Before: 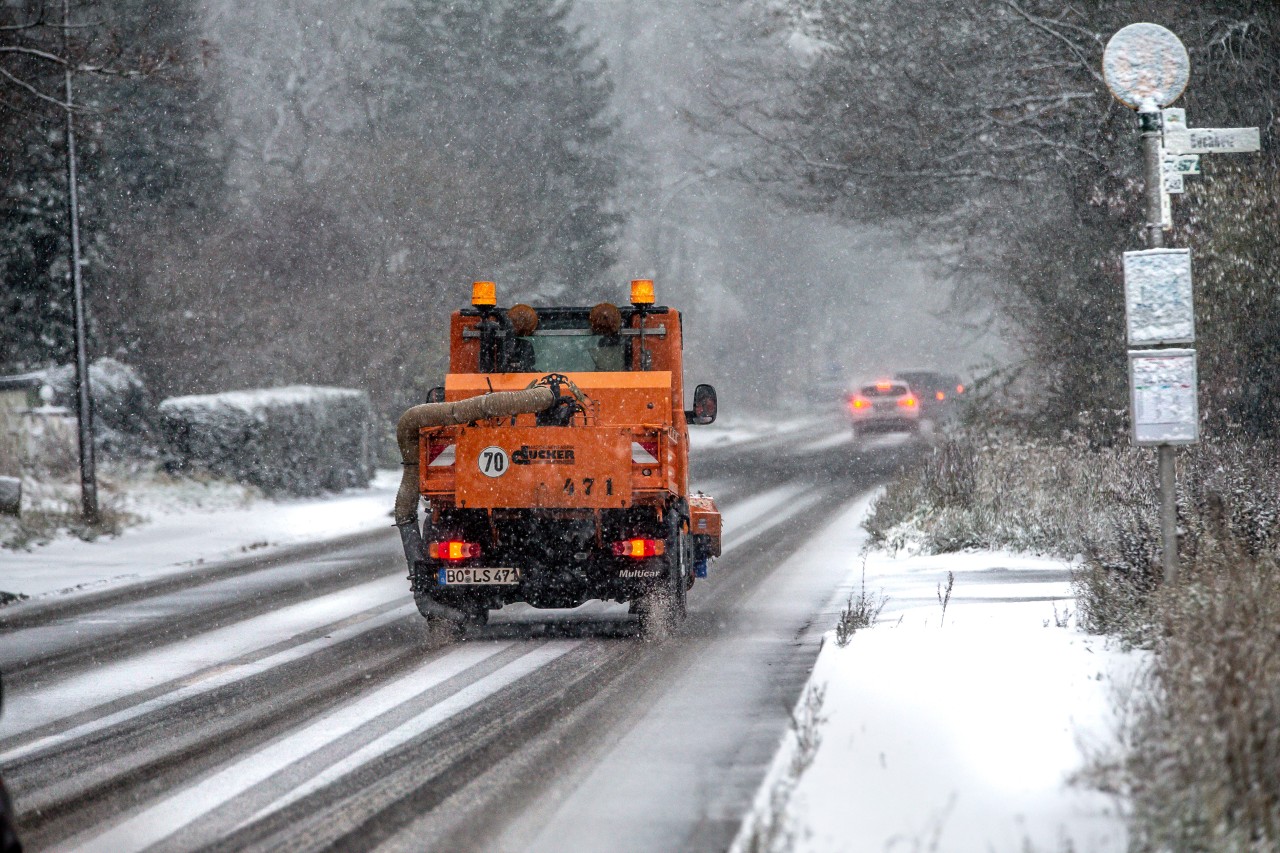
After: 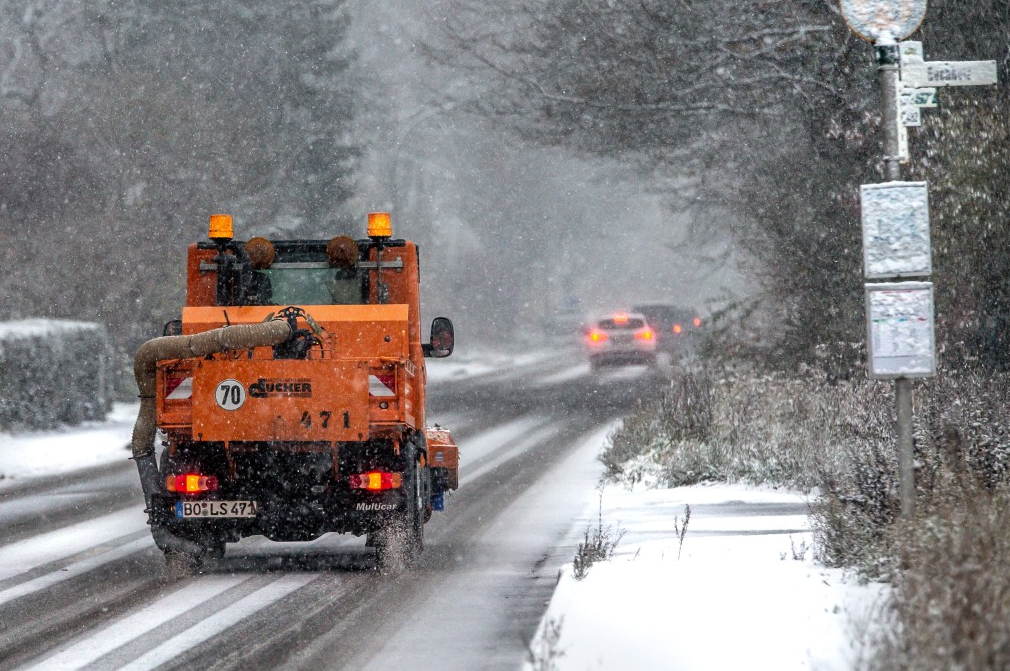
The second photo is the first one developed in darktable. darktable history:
crop and rotate: left 20.58%, top 7.997%, right 0.449%, bottom 13.284%
